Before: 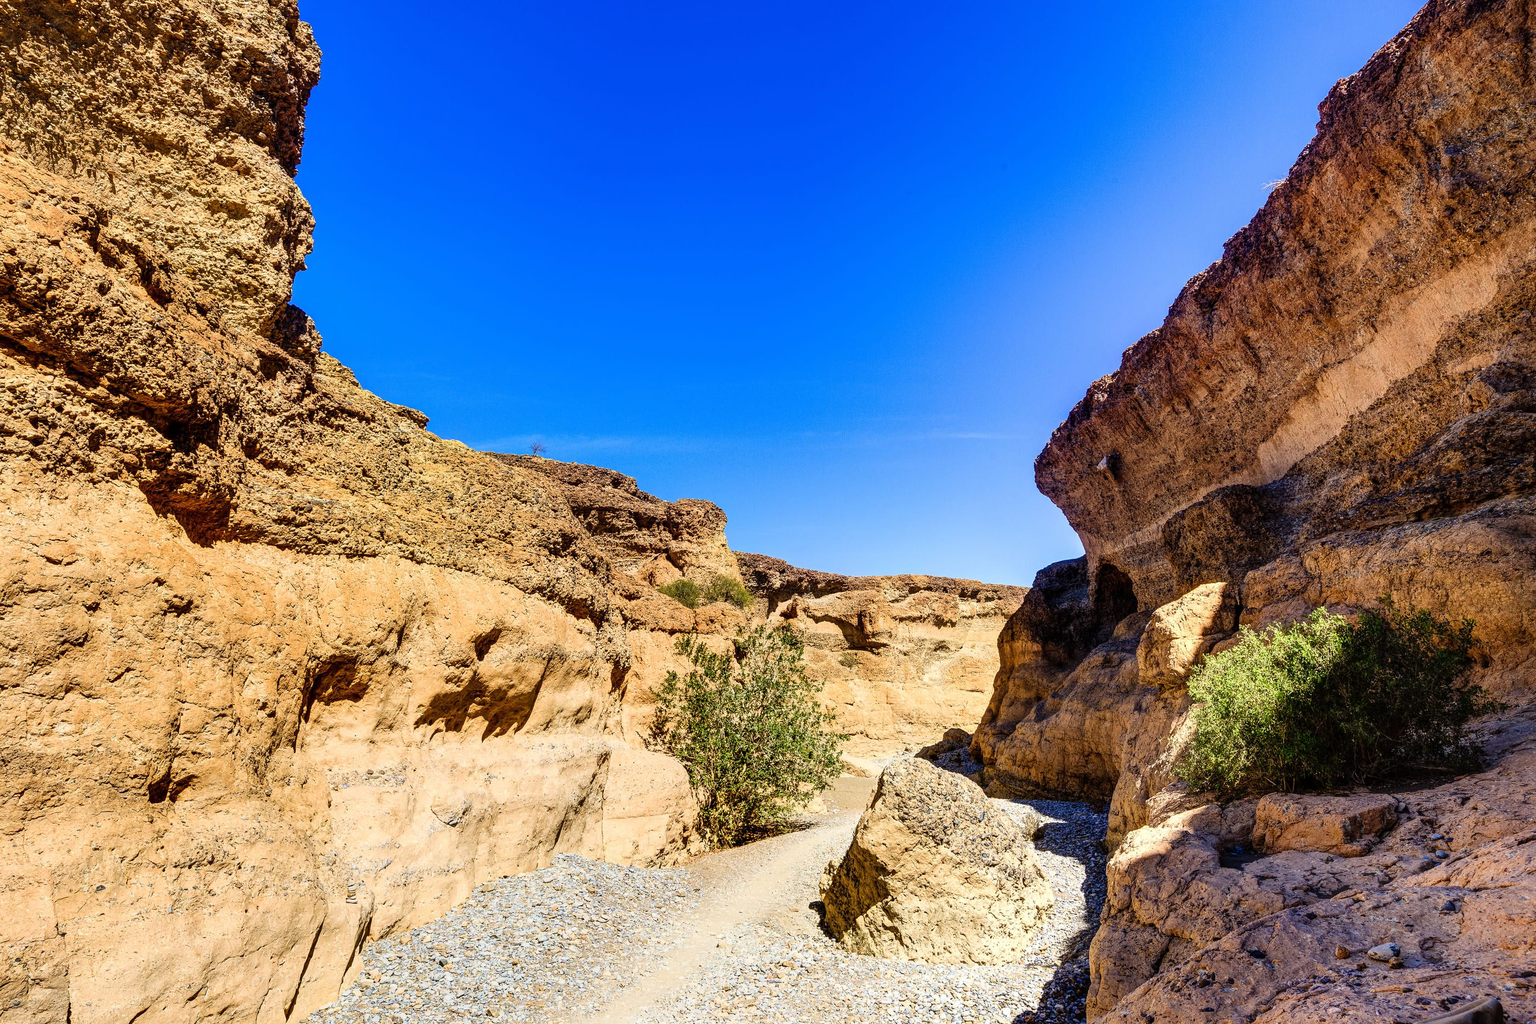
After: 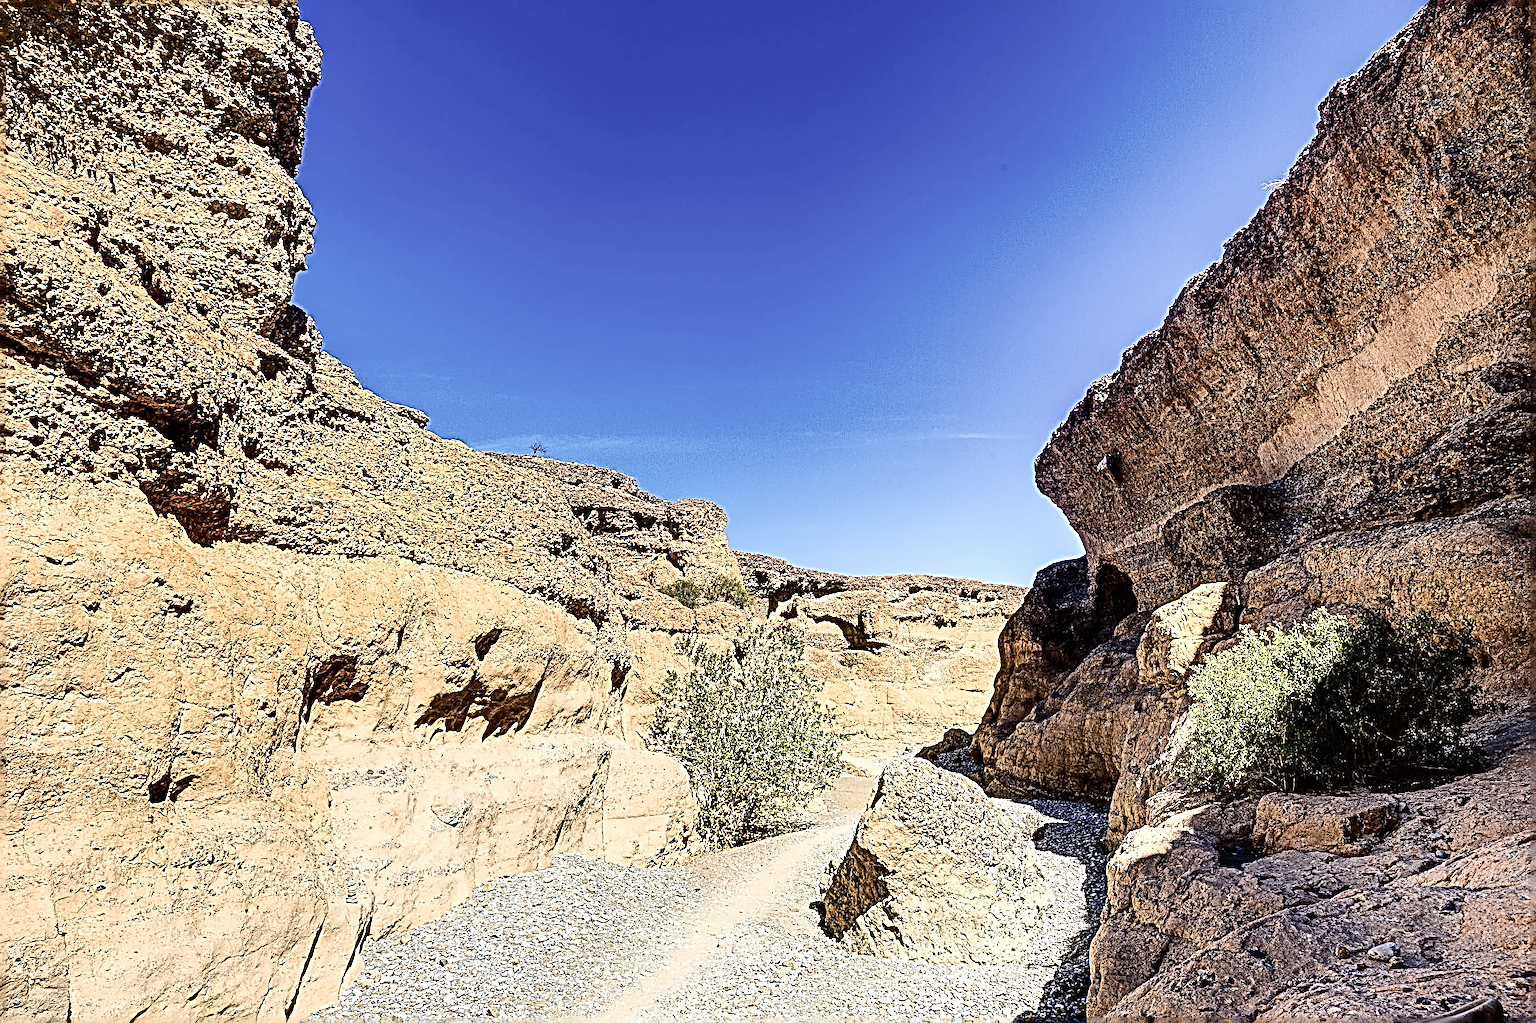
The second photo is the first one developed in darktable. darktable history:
sharpen: radius 4.045, amount 1.997
contrast brightness saturation: contrast 0.25, saturation -0.311
